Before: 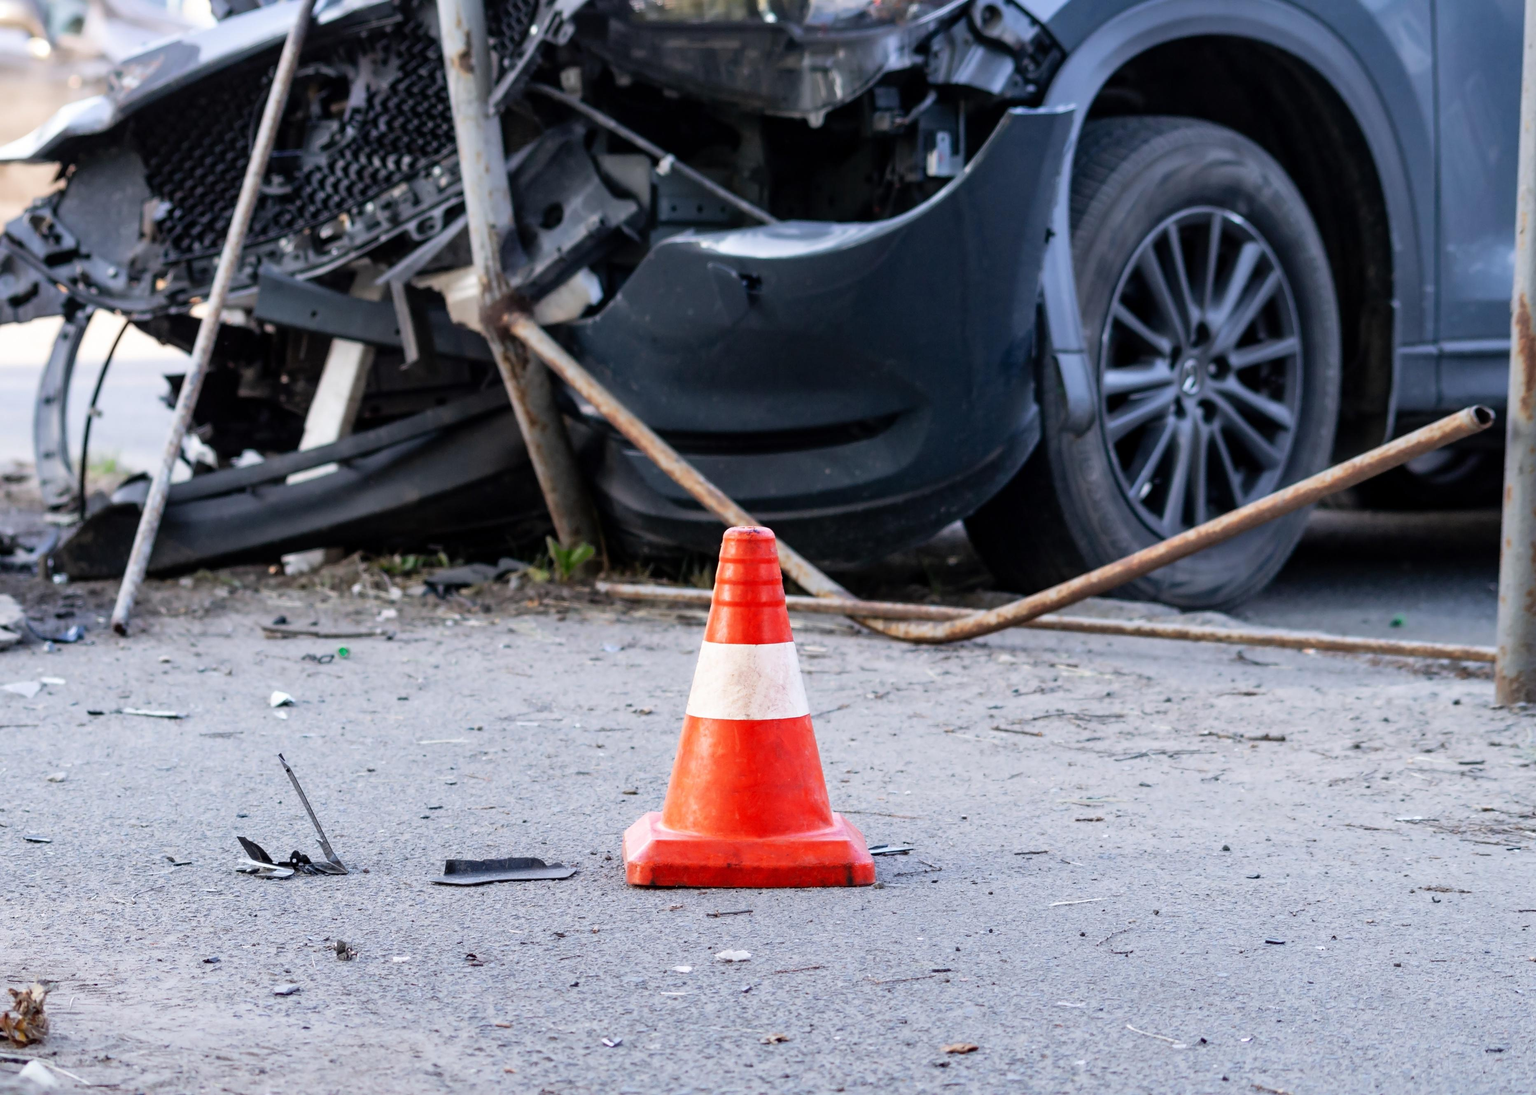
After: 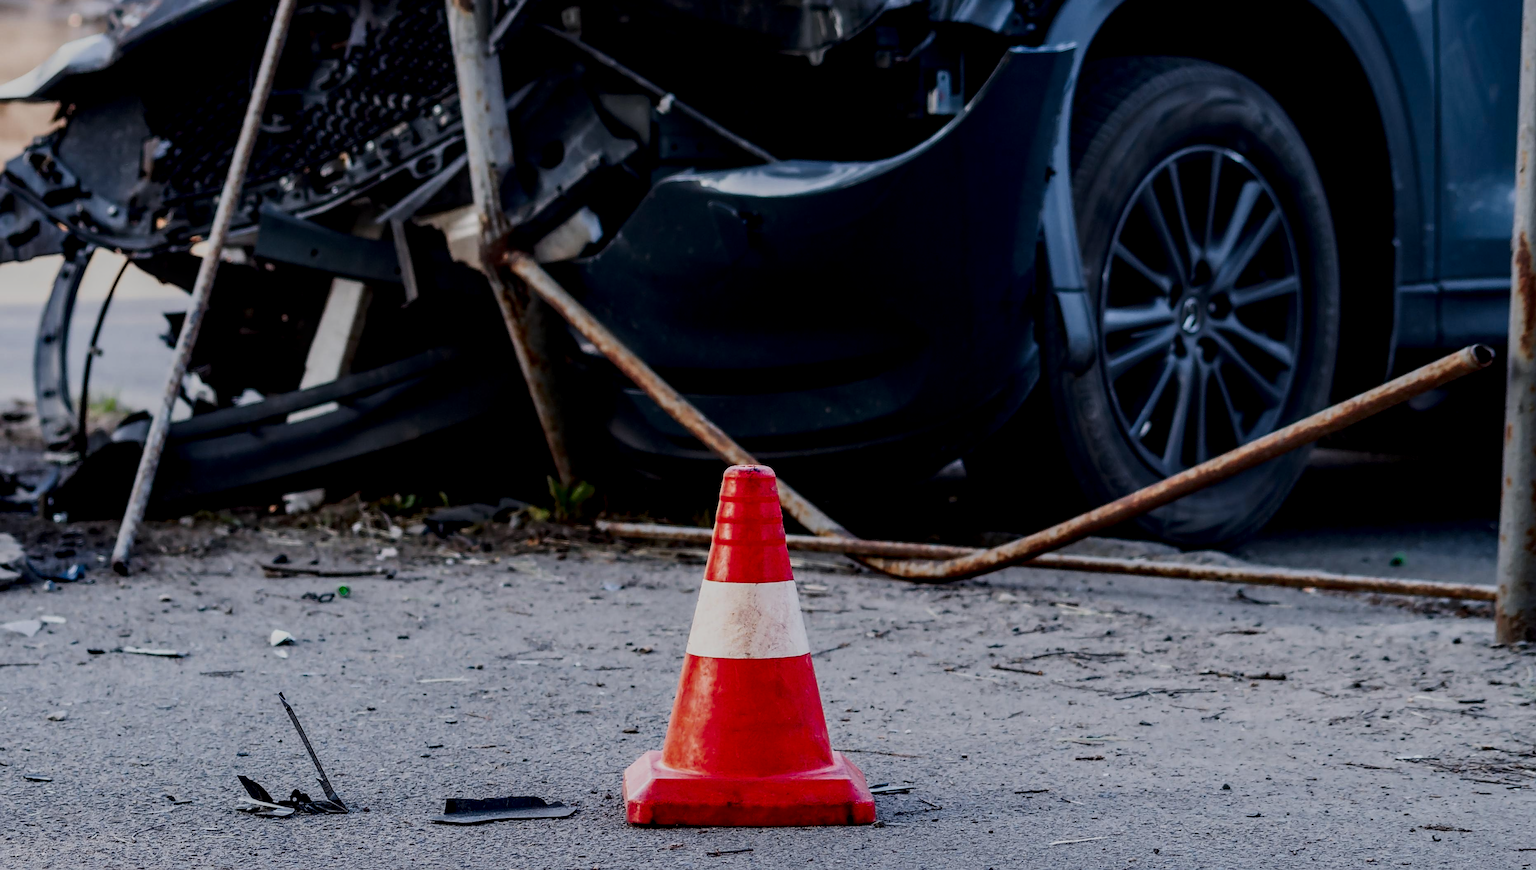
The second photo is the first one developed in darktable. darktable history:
crop and rotate: top 5.659%, bottom 14.803%
sharpen: on, module defaults
filmic rgb: black relative exposure -11.8 EV, white relative exposure 5.43 EV, hardness 4.47, latitude 49.01%, contrast 1.141, preserve chrominance RGB euclidean norm, color science v5 (2021), contrast in shadows safe, contrast in highlights safe
color zones: curves: ch1 [(0.239, 0.552) (0.75, 0.5)]; ch2 [(0.25, 0.462) (0.749, 0.457)]
contrast brightness saturation: brightness -0.508
local contrast: highlights 27%, detail 130%
